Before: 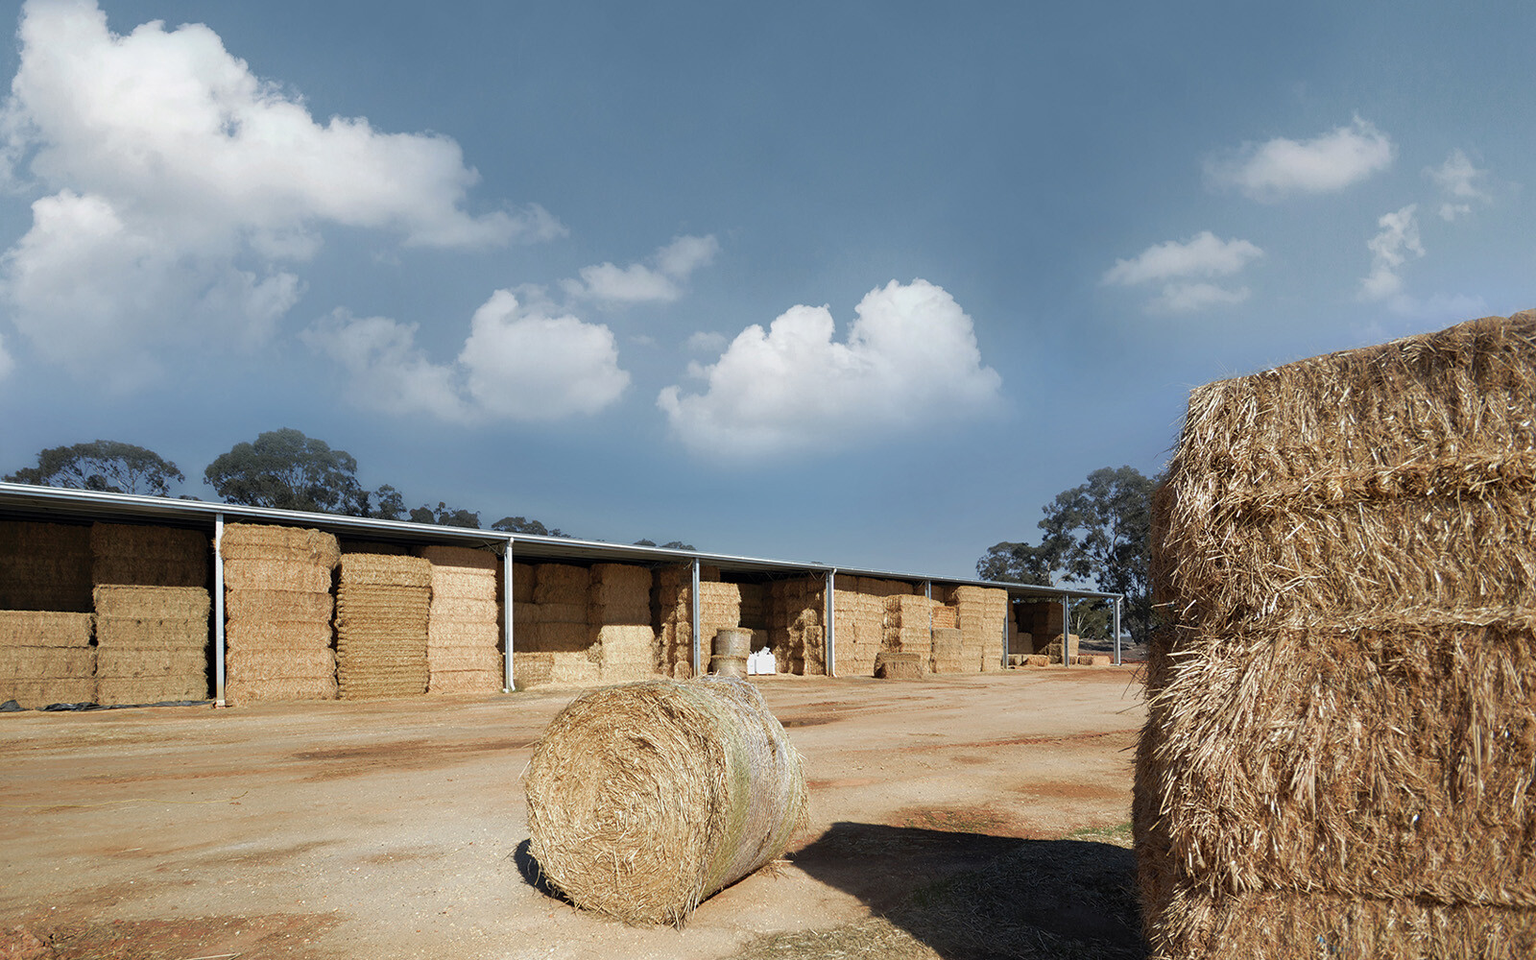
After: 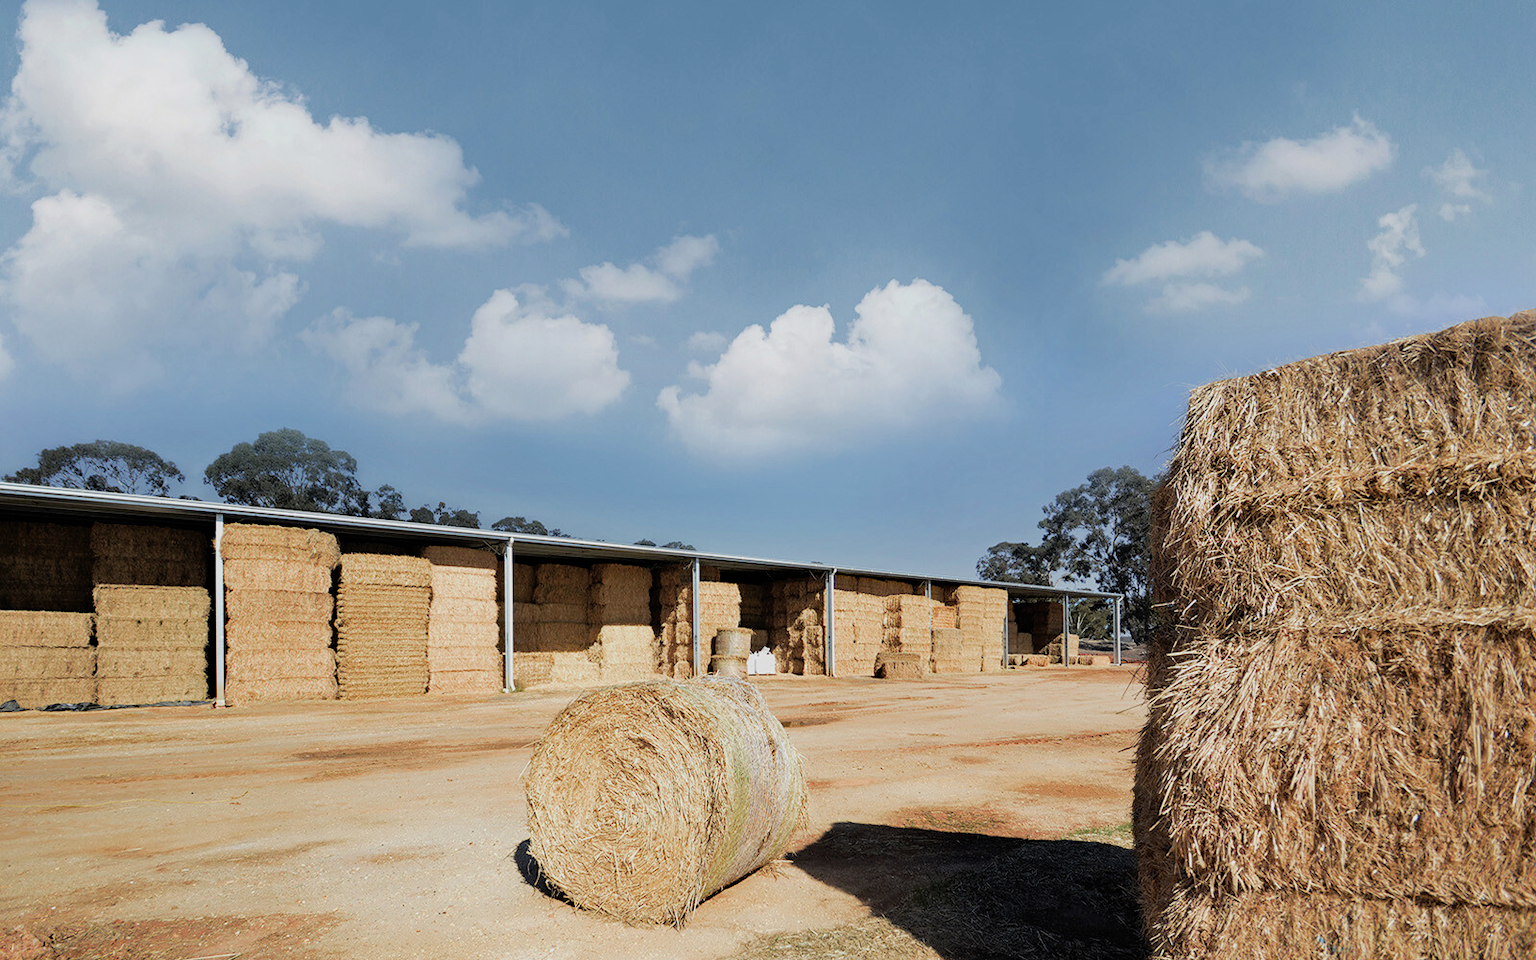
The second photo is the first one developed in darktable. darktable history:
exposure: black level correction 0, exposure 0.499 EV, compensate highlight preservation false
filmic rgb: black relative exposure -7.65 EV, white relative exposure 4.56 EV, hardness 3.61, contrast 1.054
haze removal: compatibility mode true, adaptive false
